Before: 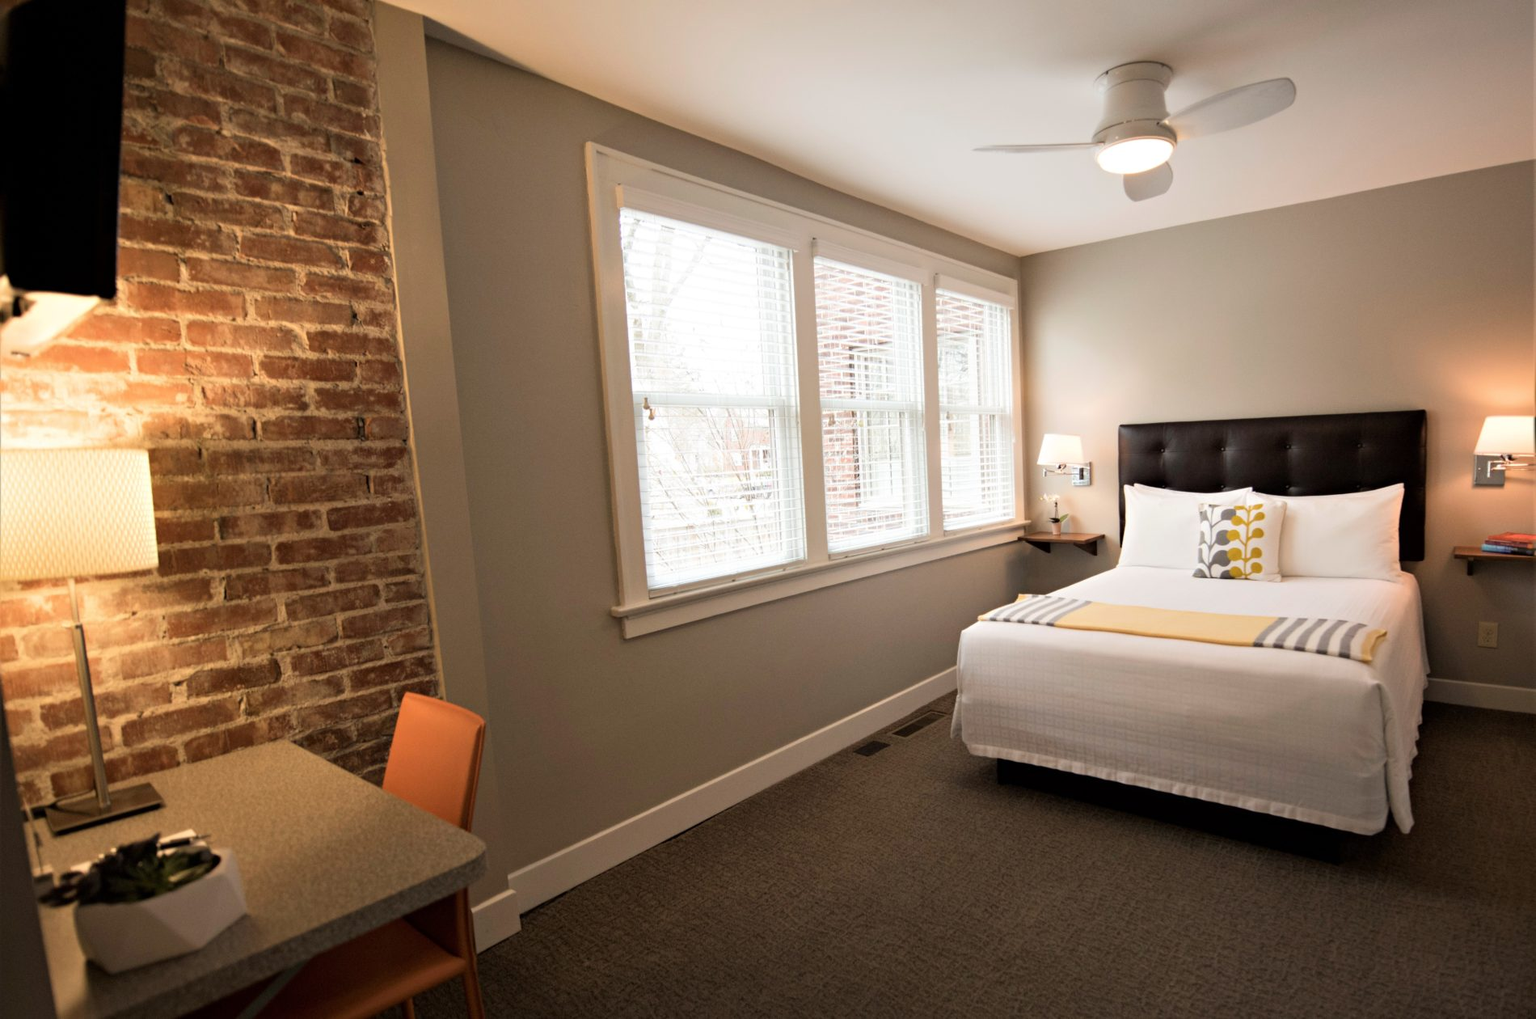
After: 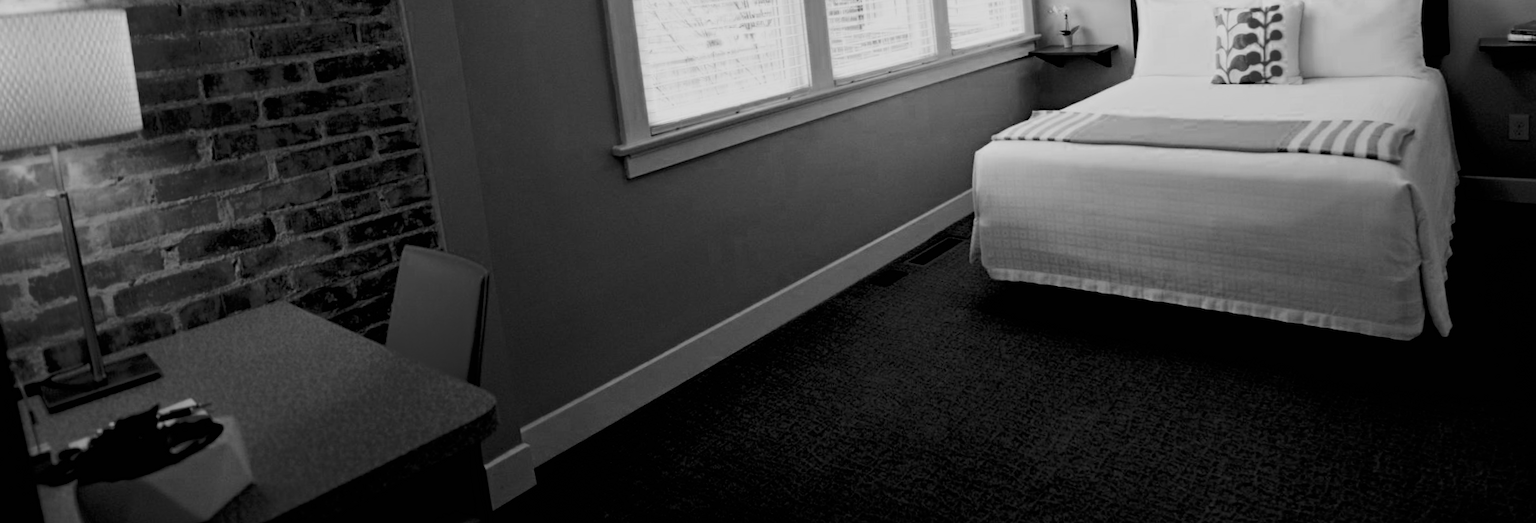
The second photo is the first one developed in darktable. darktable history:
crop and rotate: top 46.237%
color zones: curves: ch0 [(0.287, 0.048) (0.493, 0.484) (0.737, 0.816)]; ch1 [(0, 0) (0.143, 0) (0.286, 0) (0.429, 0) (0.571, 0) (0.714, 0) (0.857, 0)]
rotate and perspective: rotation -3°, crop left 0.031, crop right 0.968, crop top 0.07, crop bottom 0.93
filmic rgb: black relative exposure -2.85 EV, white relative exposure 4.56 EV, hardness 1.77, contrast 1.25, preserve chrominance no, color science v5 (2021)
